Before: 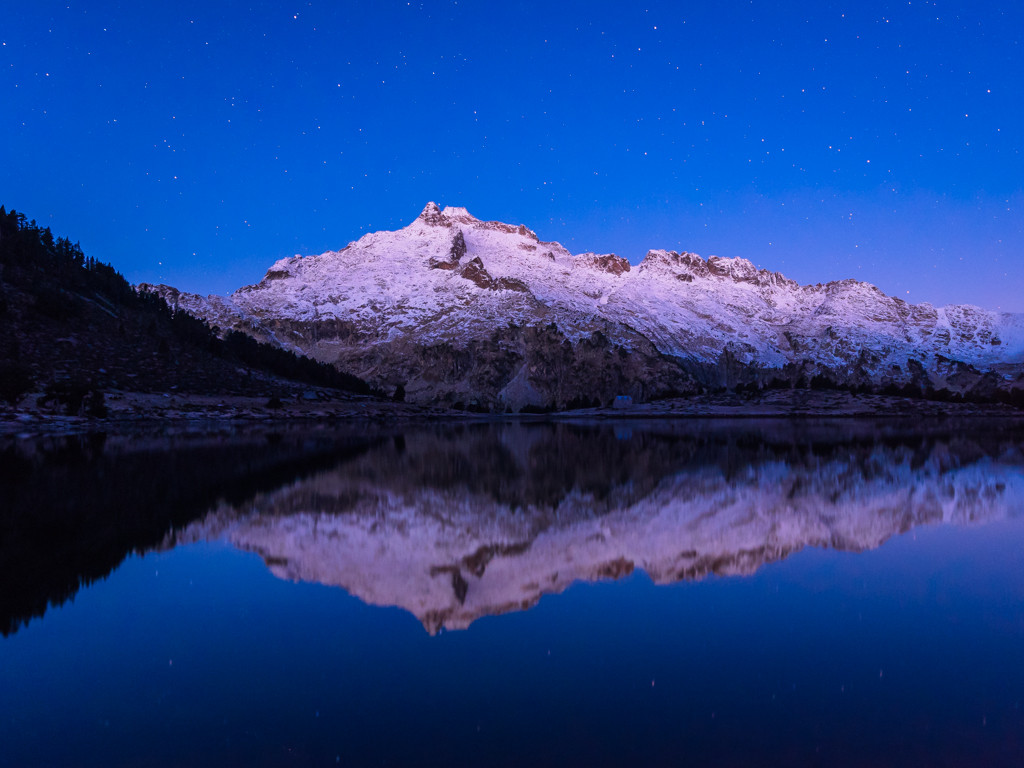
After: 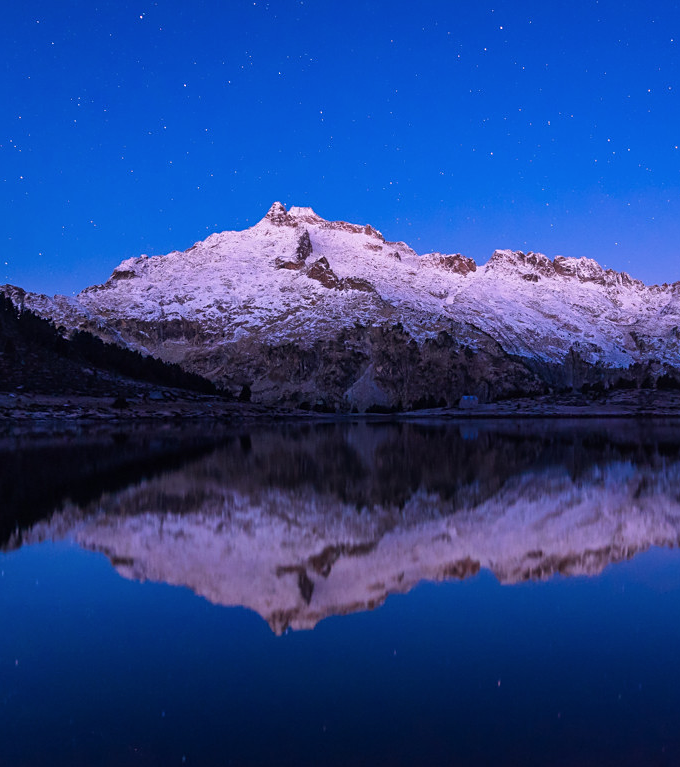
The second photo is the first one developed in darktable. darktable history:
sharpen: amount 0.203
shadows and highlights: shadows 11.96, white point adjustment 1.11, highlights -0.436, soften with gaussian
crop and rotate: left 15.123%, right 18.422%
